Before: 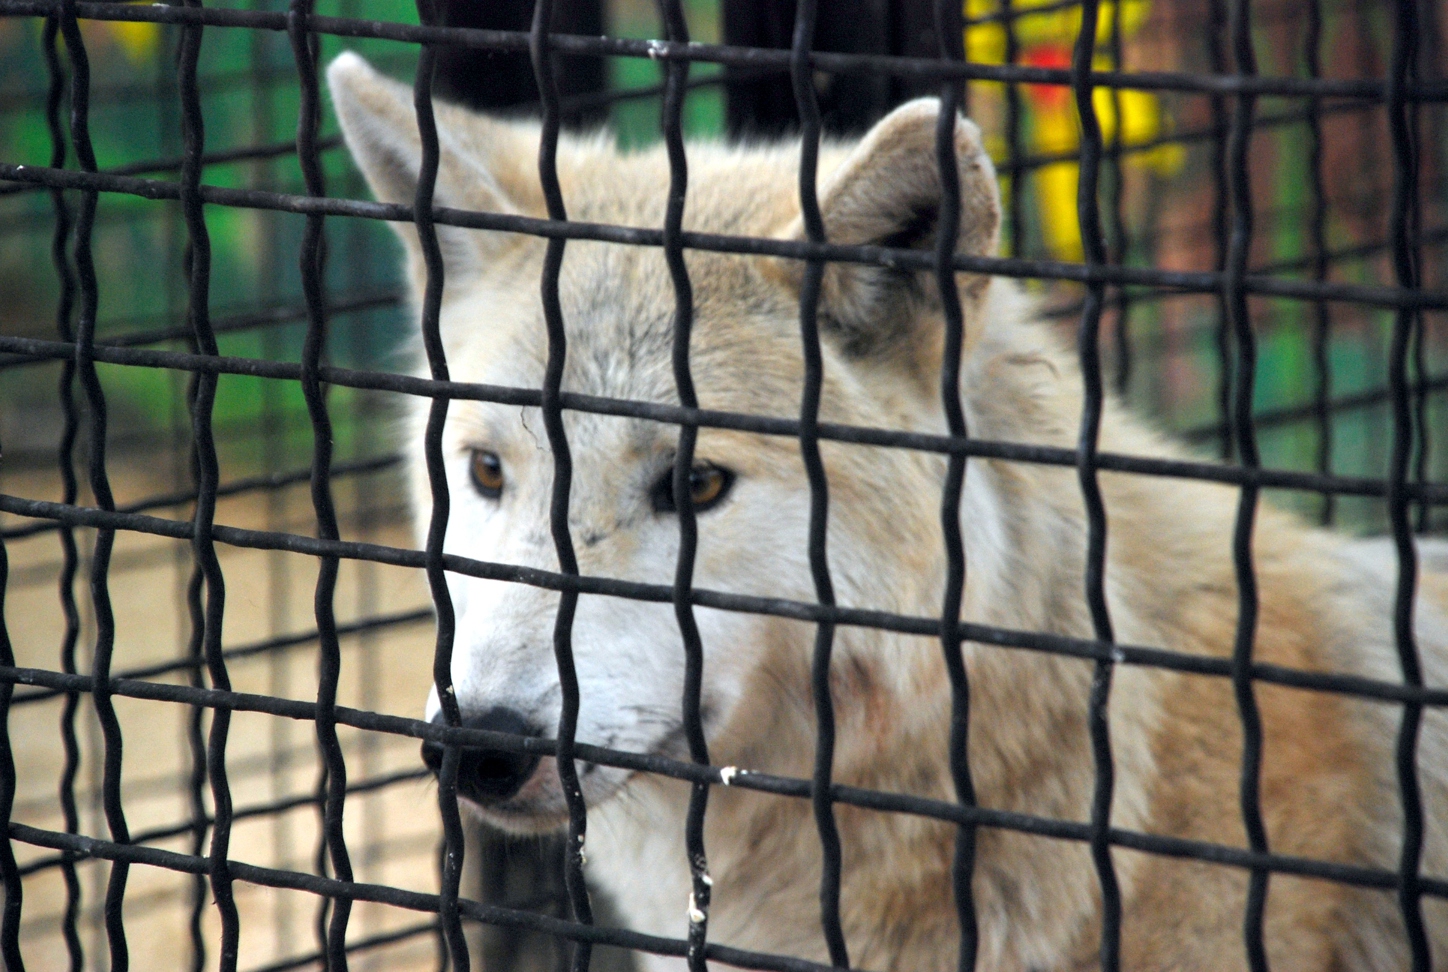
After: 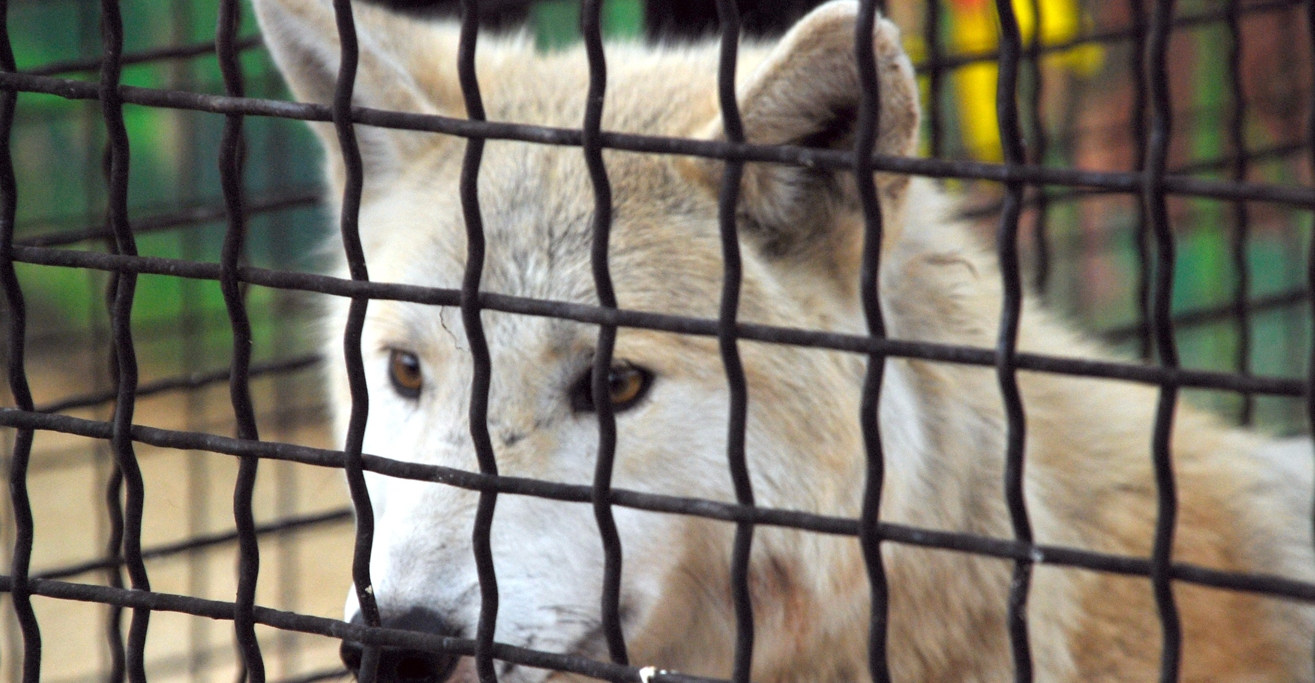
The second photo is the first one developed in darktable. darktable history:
crop: left 5.596%, top 10.314%, right 3.534%, bottom 19.395%
color balance: mode lift, gamma, gain (sRGB), lift [1, 1.049, 1, 1]
tone equalizer: on, module defaults
